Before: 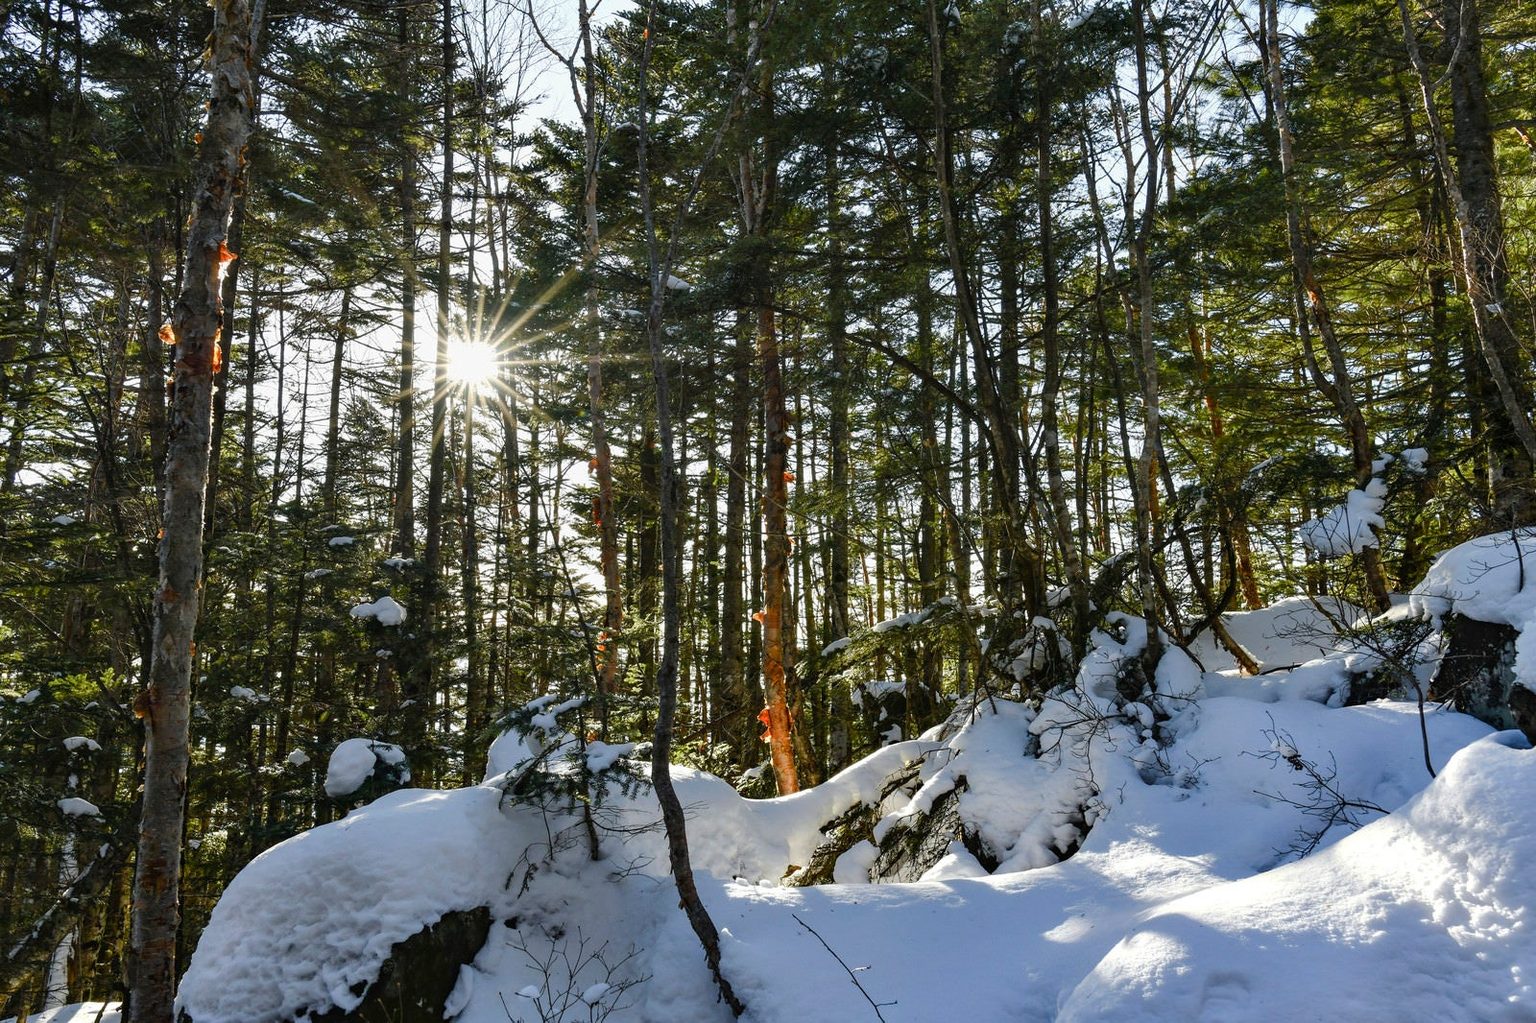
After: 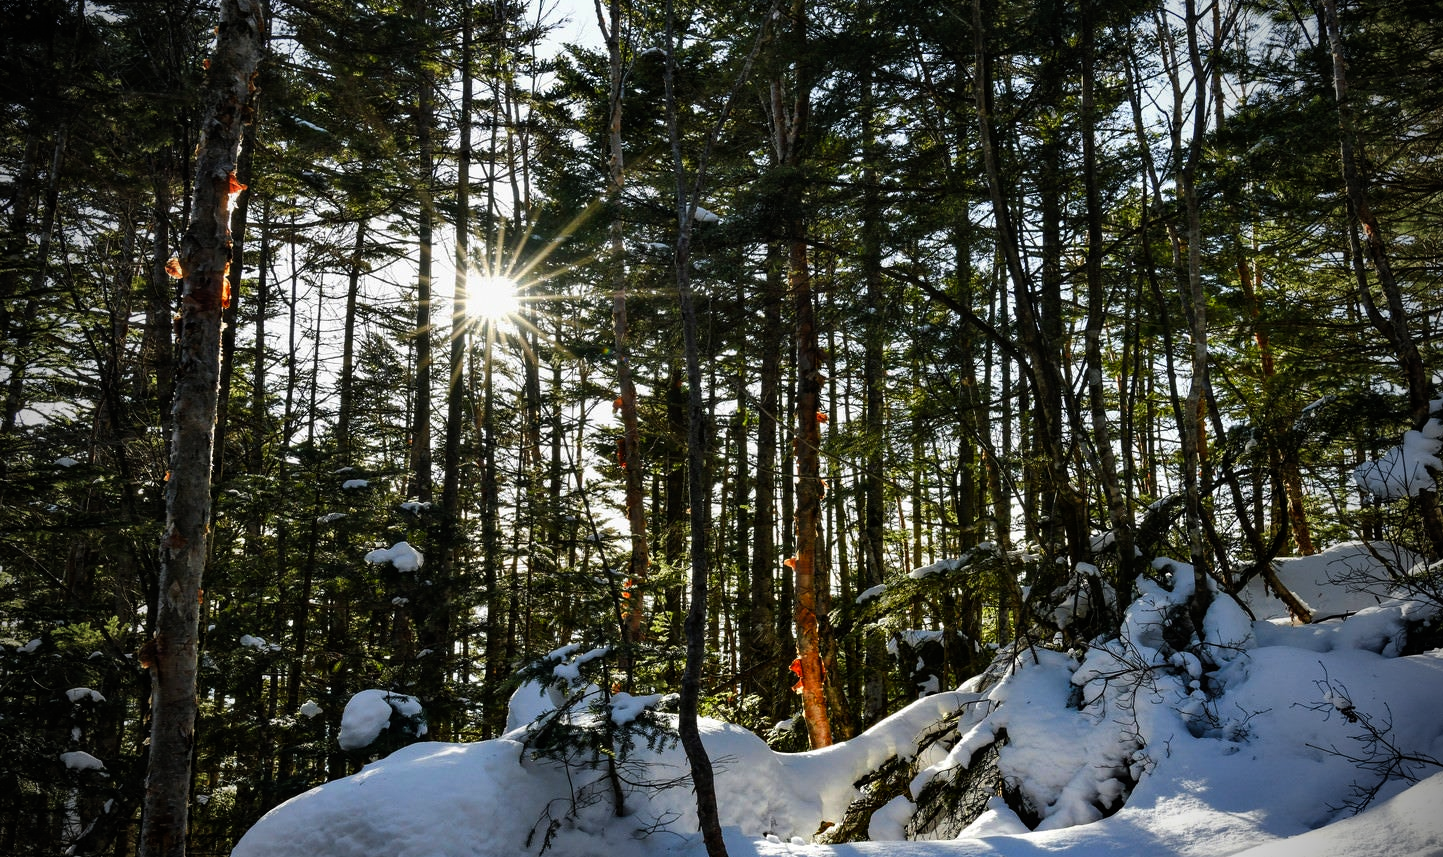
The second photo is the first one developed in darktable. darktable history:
local contrast: mode bilateral grid, contrast 10, coarseness 24, detail 115%, midtone range 0.2
crop: top 7.551%, right 9.78%, bottom 12.041%
tone curve: curves: ch0 [(0, 0) (0.153, 0.06) (1, 1)], preserve colors none
shadows and highlights: shadows 30.85, highlights 1.17, soften with gaussian
vignetting: fall-off start 71.52%, brightness -0.855, unbound false
